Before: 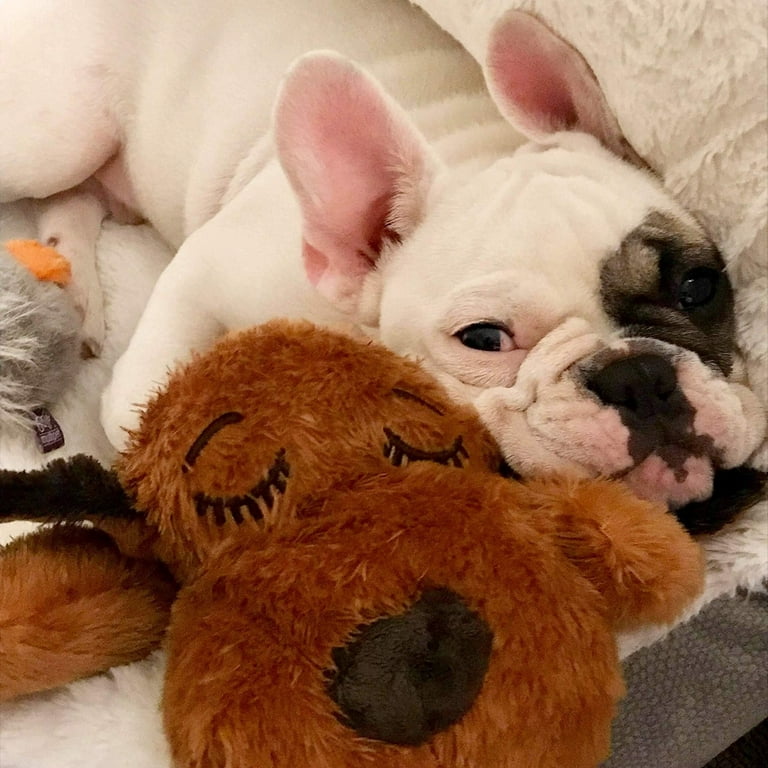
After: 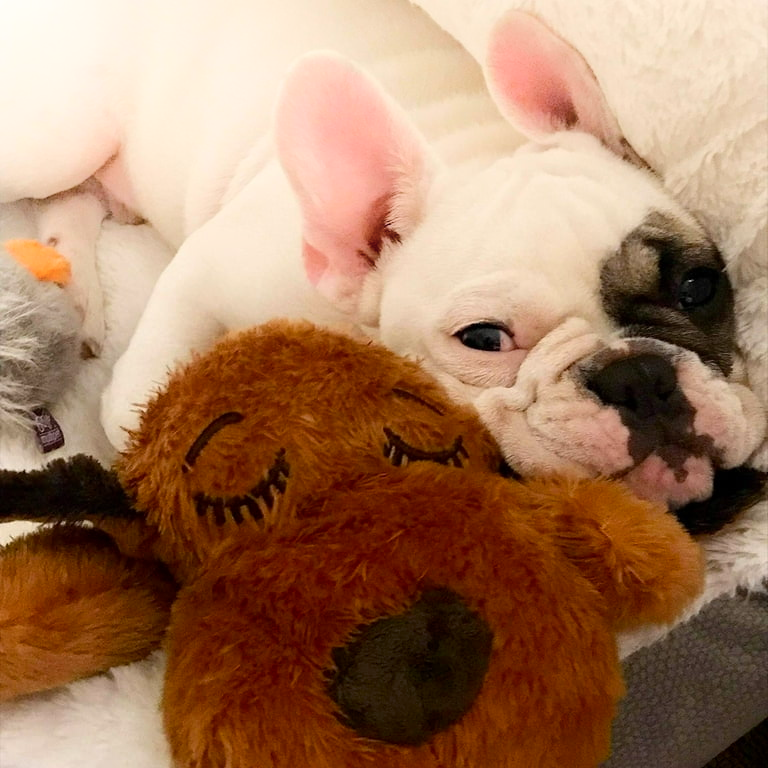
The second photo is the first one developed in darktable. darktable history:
exposure: exposure 0 EV, compensate highlight preservation false
shadows and highlights: shadows -54.3, highlights 86.09, soften with gaussian
color balance rgb: perceptual saturation grading › global saturation 10%, global vibrance 10%
